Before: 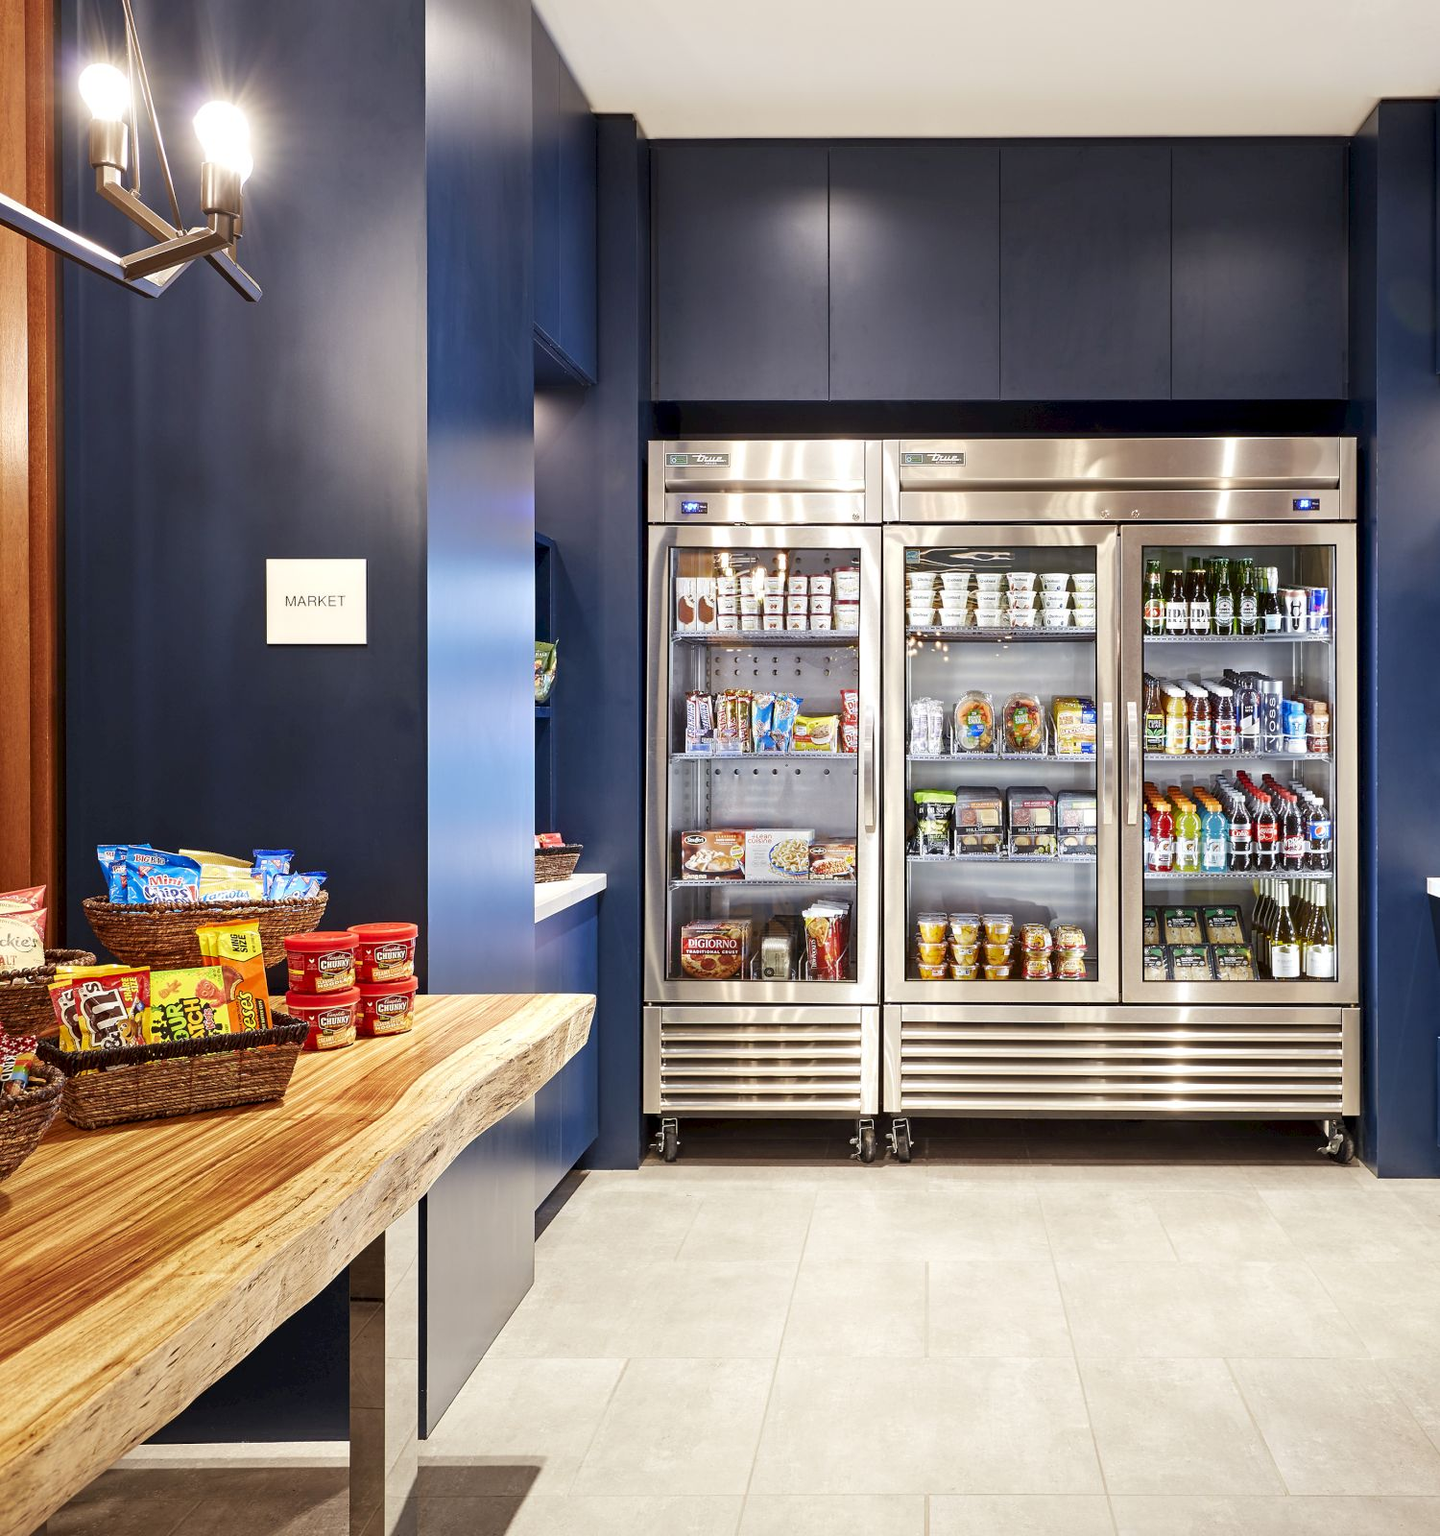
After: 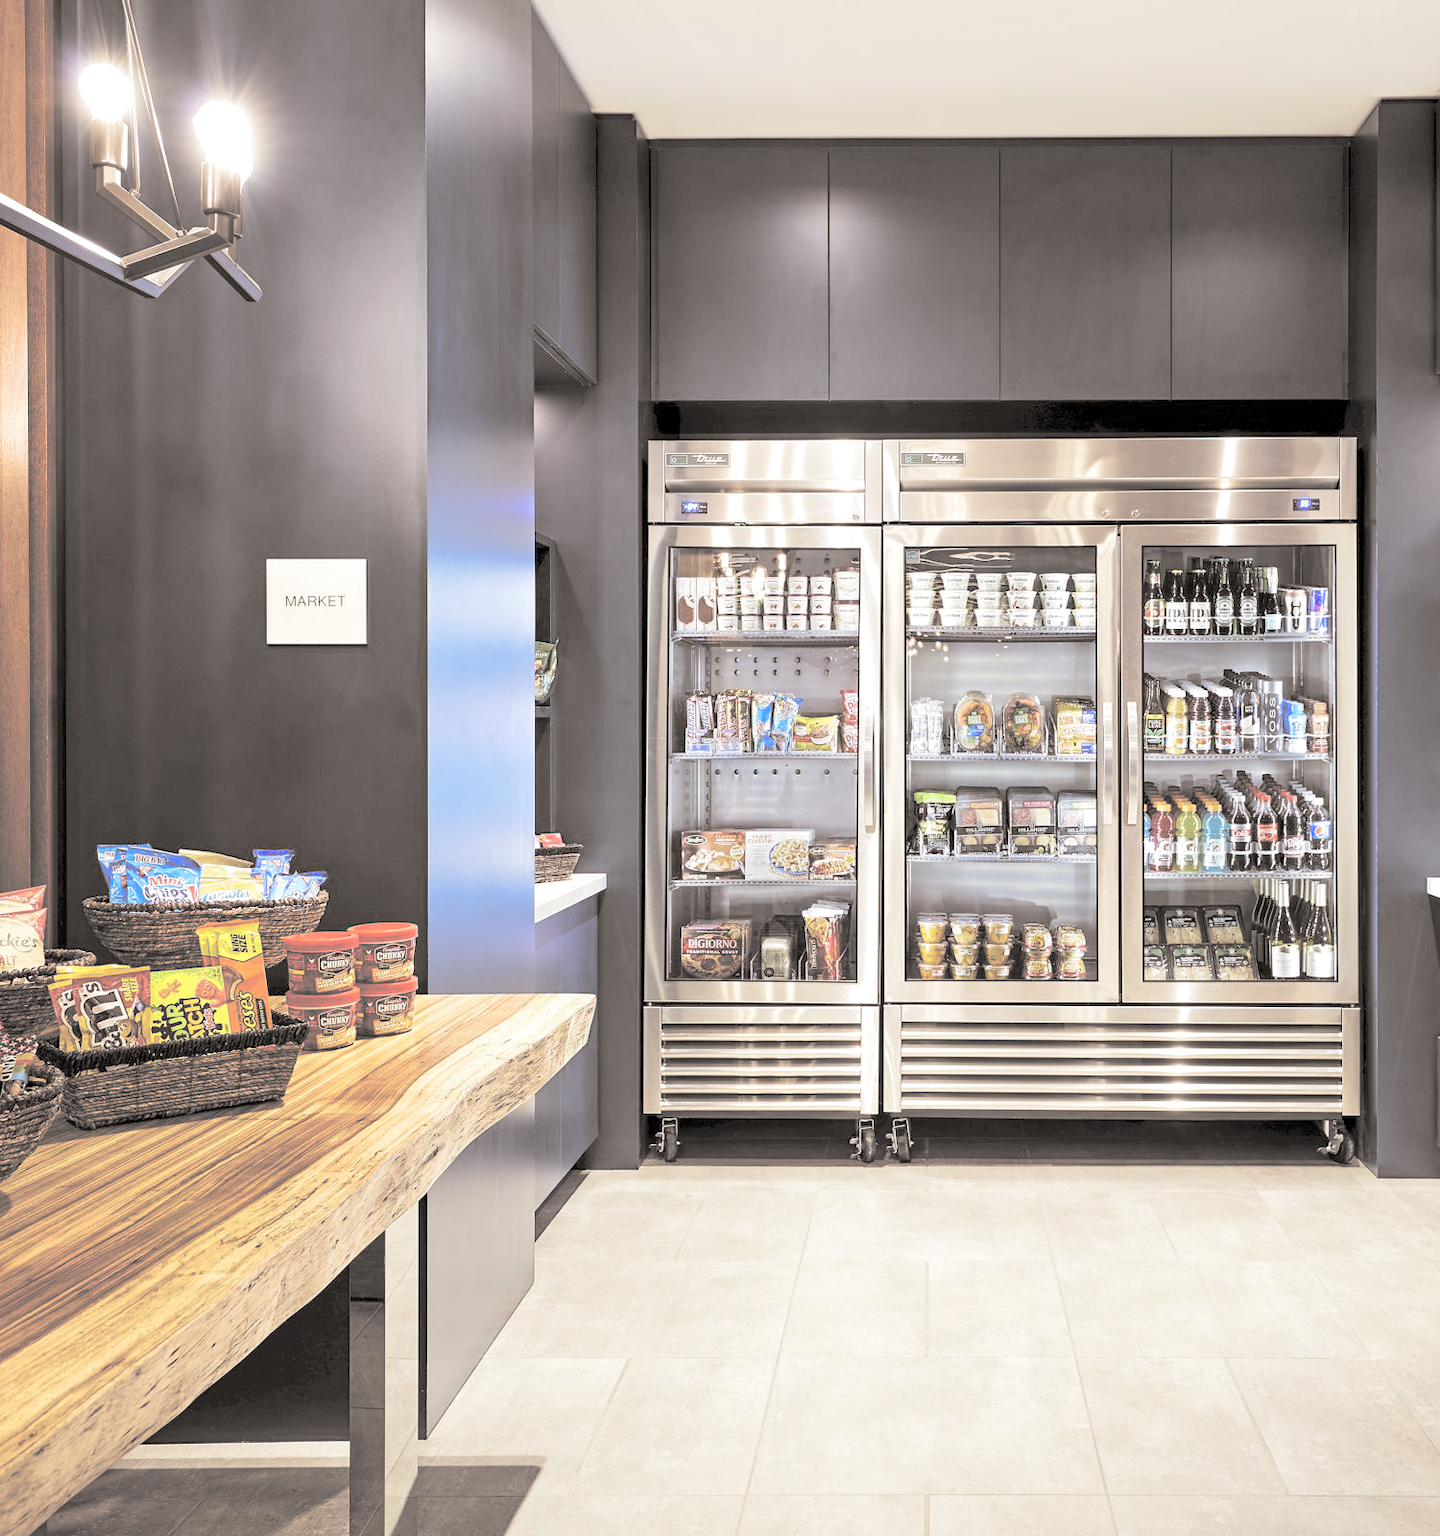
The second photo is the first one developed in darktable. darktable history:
local contrast: highlights 100%, shadows 100%, detail 120%, midtone range 0.2
split-toning: shadows › hue 26°, shadows › saturation 0.09, highlights › hue 40°, highlights › saturation 0.18, balance -63, compress 0%
color balance rgb: perceptual saturation grading › global saturation 20%, perceptual saturation grading › highlights -25%, perceptual saturation grading › shadows 25%
contrast brightness saturation: brightness 0.28
tone equalizer: on, module defaults
